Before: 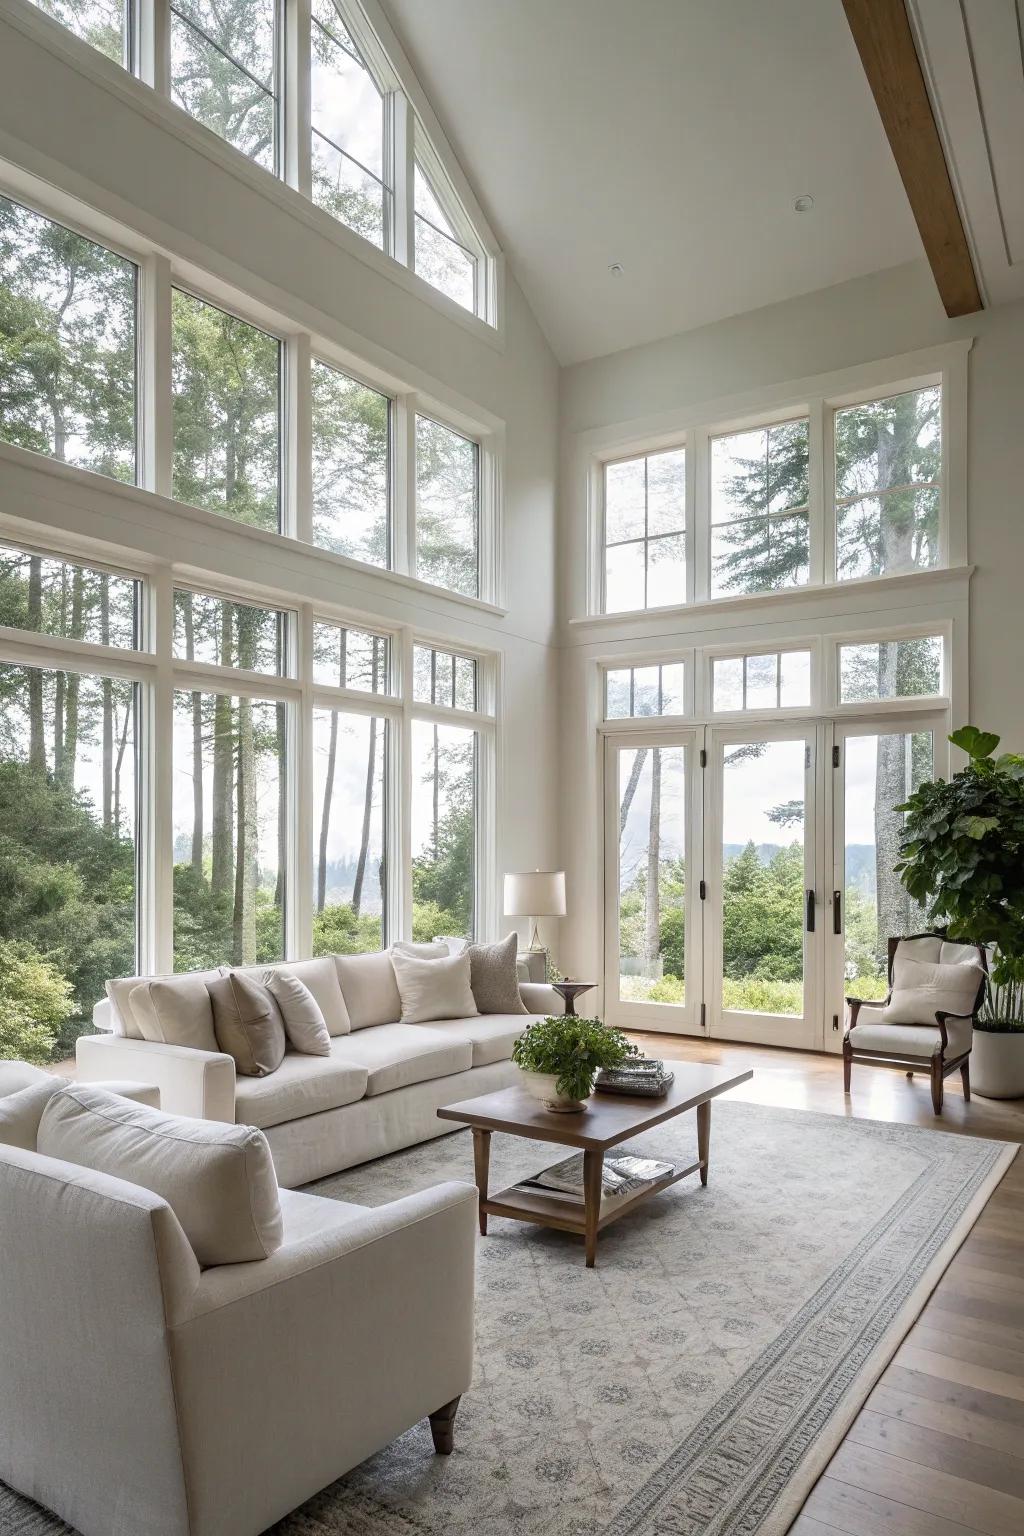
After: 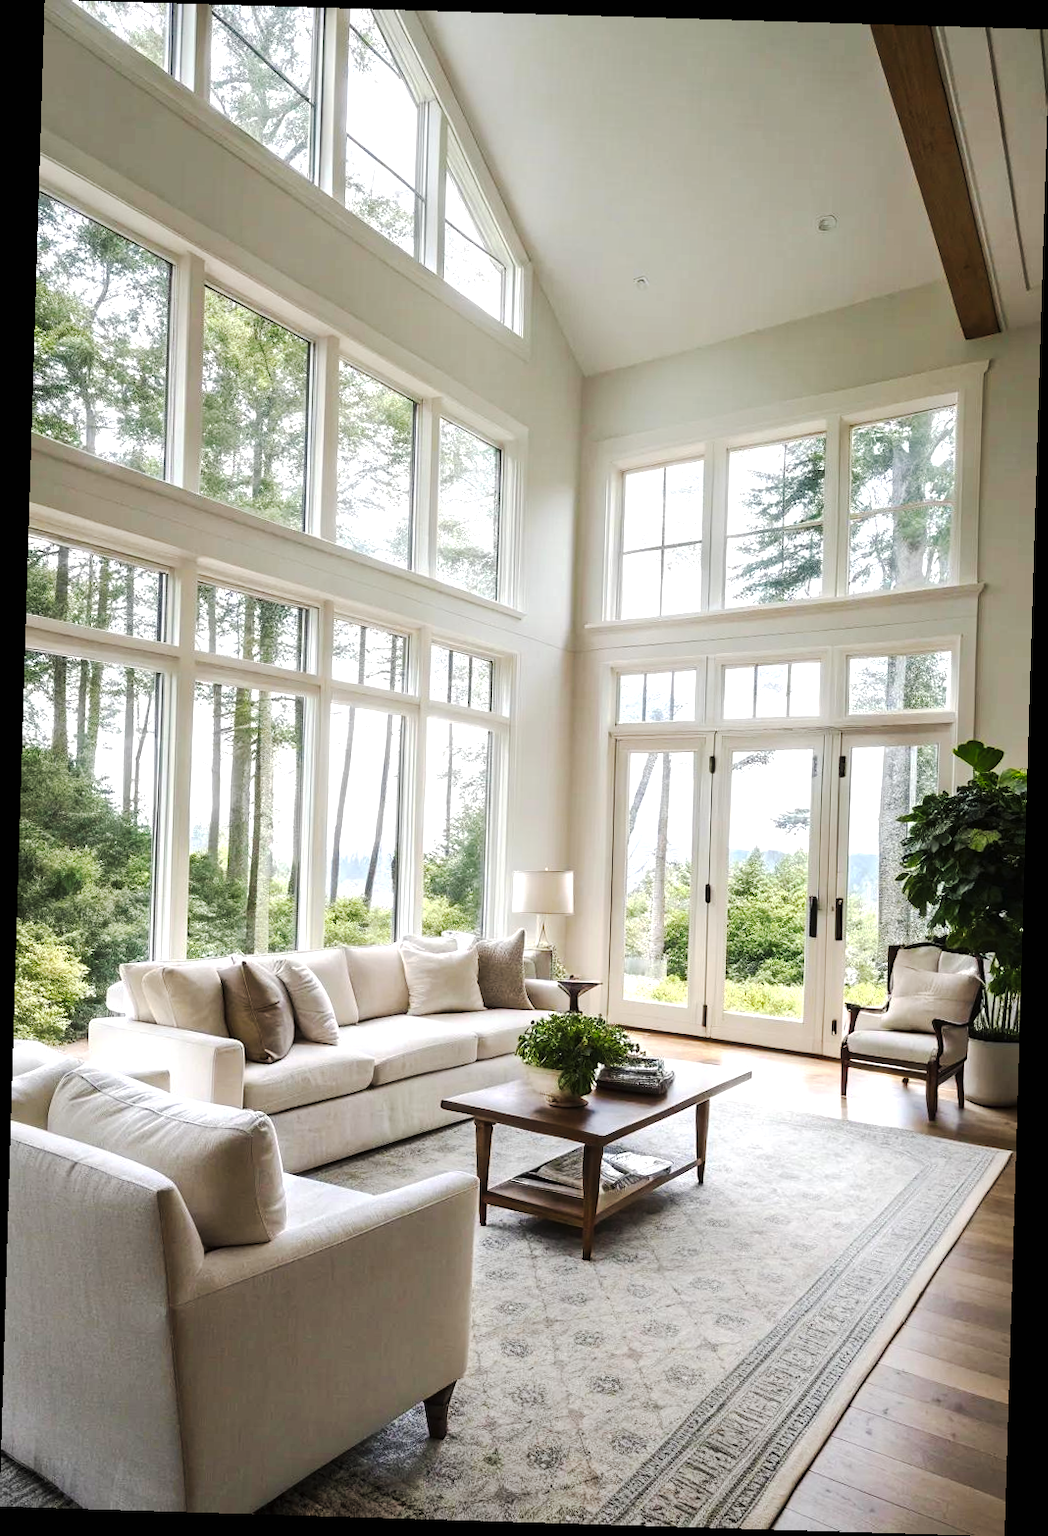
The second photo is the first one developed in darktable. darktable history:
tone curve: curves: ch0 [(0, 0) (0.003, 0.003) (0.011, 0.009) (0.025, 0.018) (0.044, 0.028) (0.069, 0.038) (0.1, 0.049) (0.136, 0.062) (0.177, 0.089) (0.224, 0.123) (0.277, 0.165) (0.335, 0.223) (0.399, 0.293) (0.468, 0.385) (0.543, 0.497) (0.623, 0.613) (0.709, 0.716) (0.801, 0.802) (0.898, 0.887) (1, 1)], preserve colors none
rotate and perspective: rotation 1.72°, automatic cropping off
exposure: black level correction 0, exposure 0.5 EV, compensate highlight preservation false
